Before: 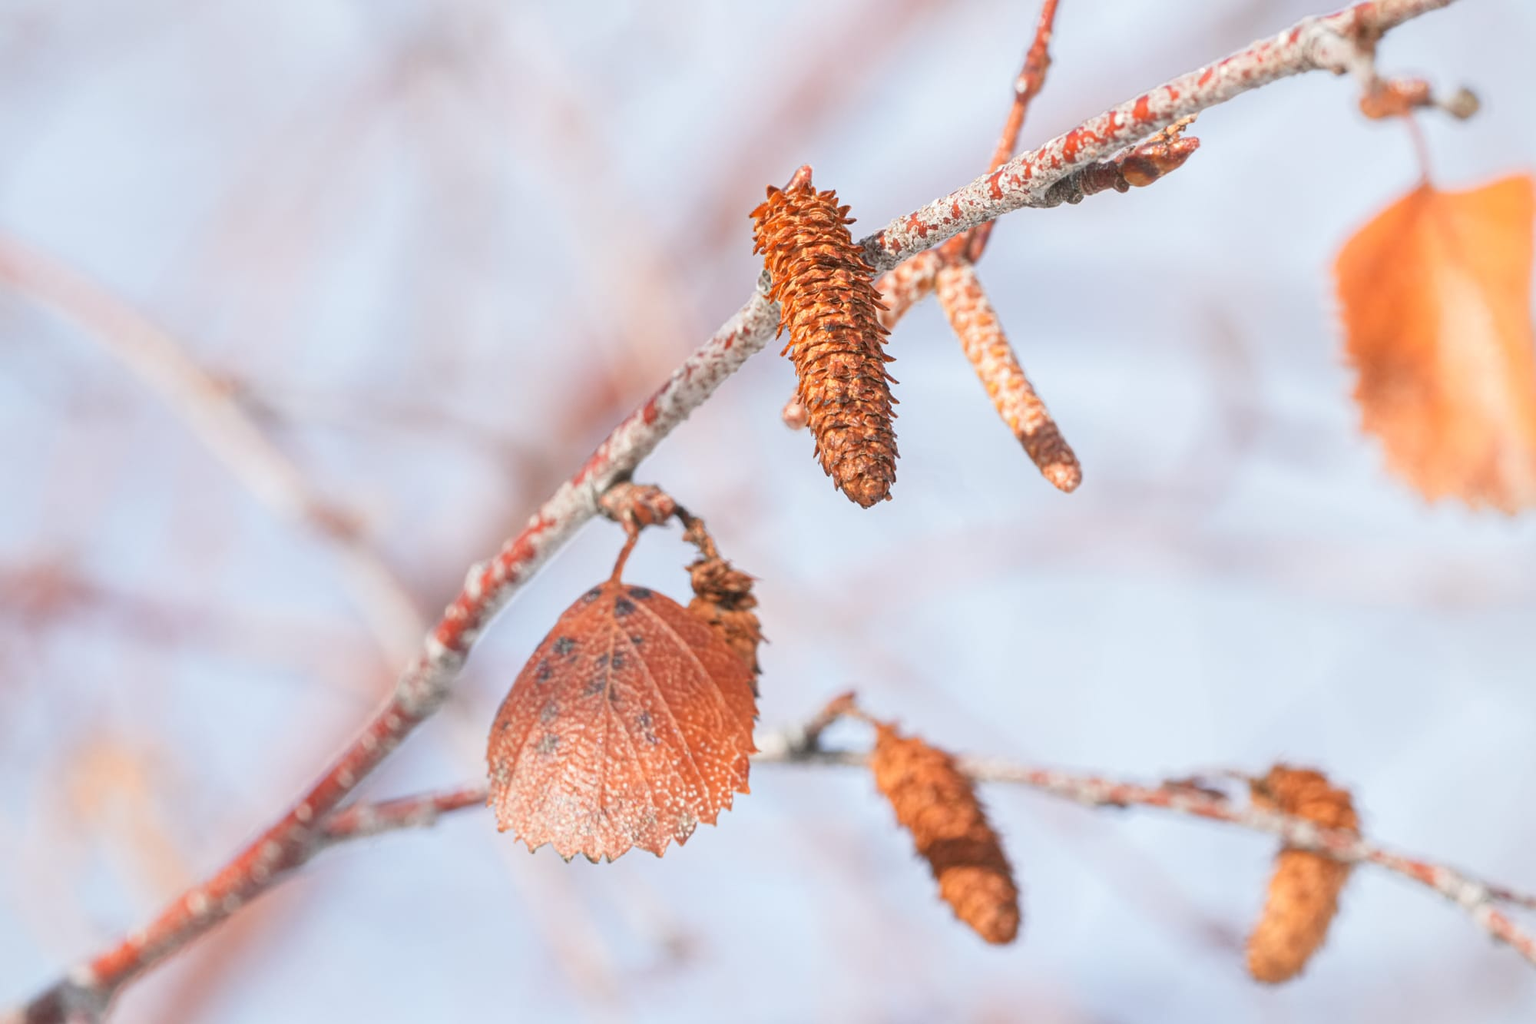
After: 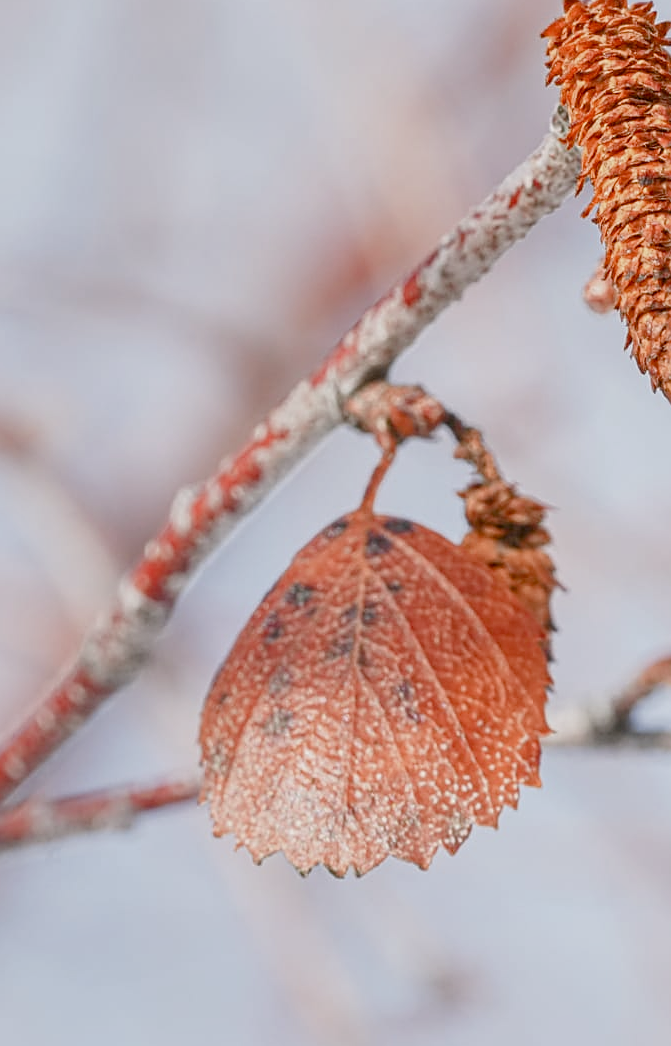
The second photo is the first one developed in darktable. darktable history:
local contrast: detail 130%
color balance rgb: shadows lift › chroma 1%, shadows lift › hue 113°, highlights gain › chroma 0.2%, highlights gain › hue 333°, perceptual saturation grading › global saturation 20%, perceptual saturation grading › highlights -50%, perceptual saturation grading › shadows 25%, contrast -20%
crop and rotate: left 21.77%, top 18.528%, right 44.676%, bottom 2.997%
sharpen: on, module defaults
